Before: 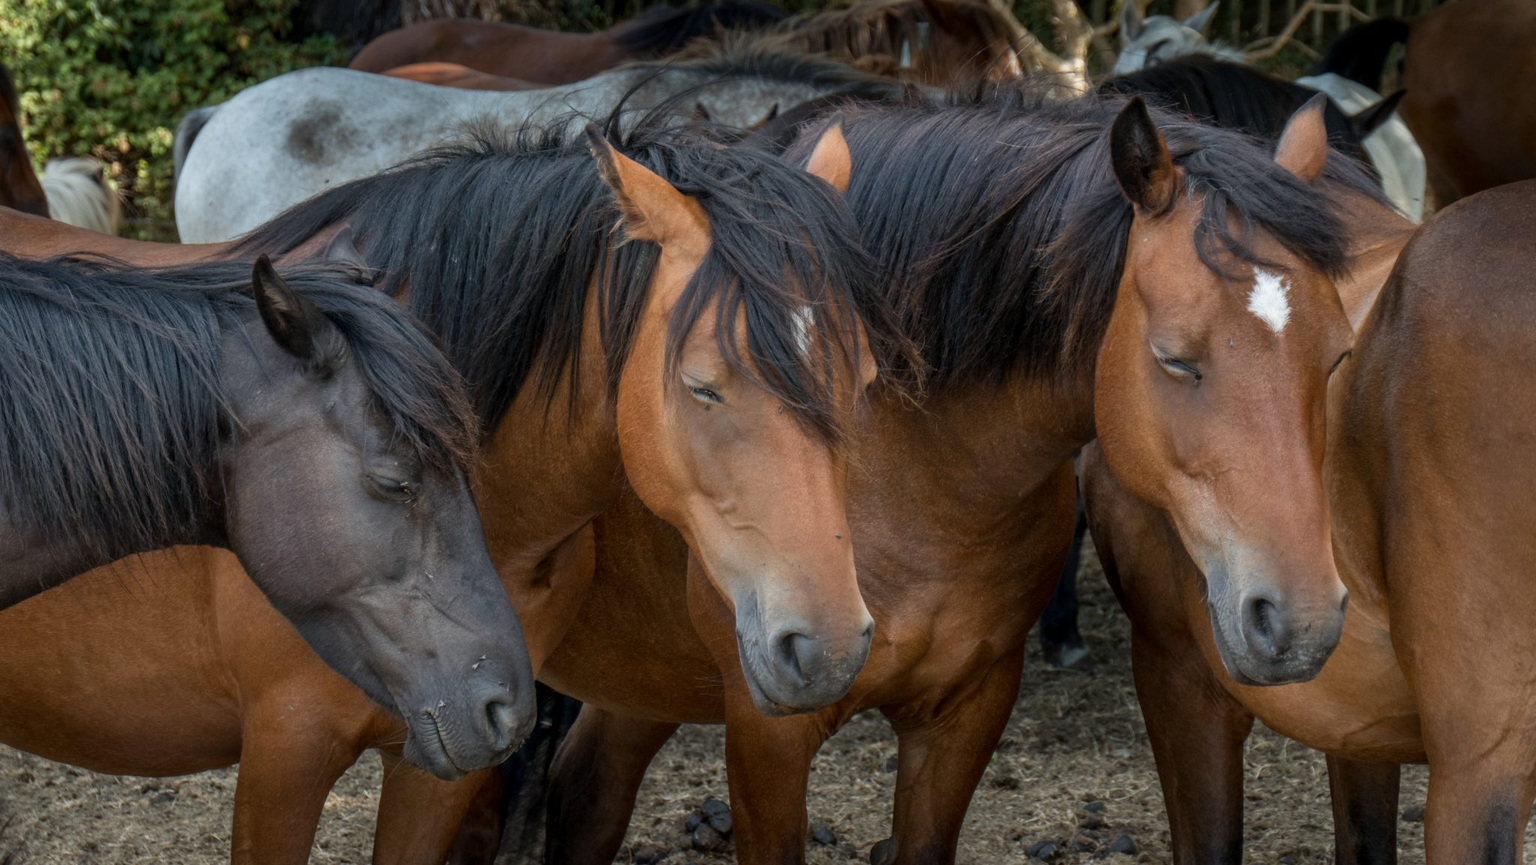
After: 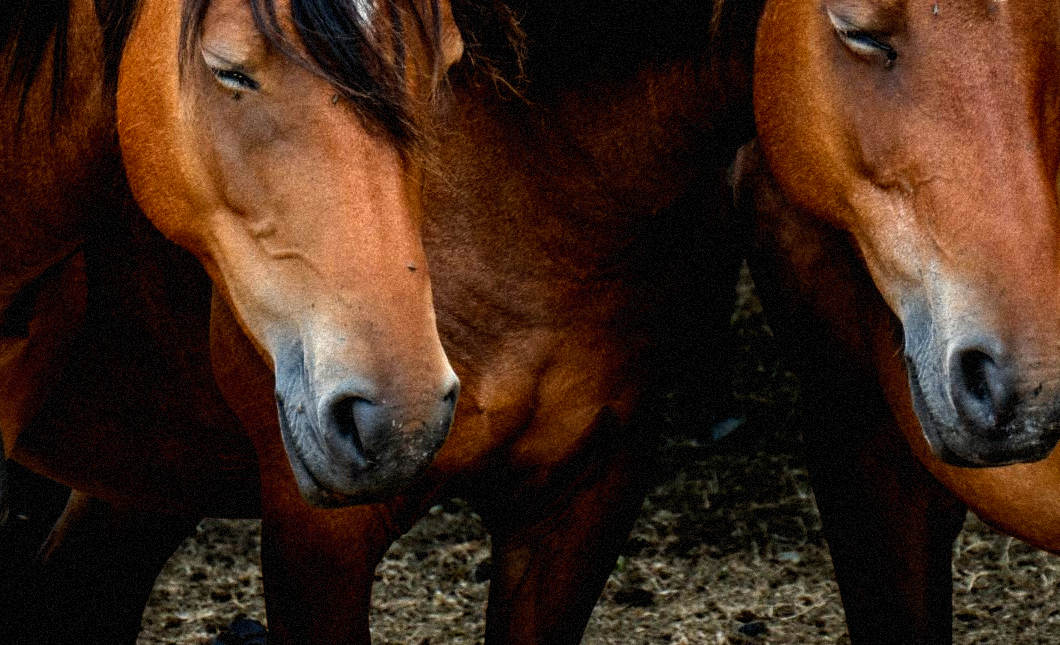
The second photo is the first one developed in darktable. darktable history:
haze removal: on, module defaults
filmic rgb: black relative exposure -8.2 EV, white relative exposure 2.2 EV, threshold 3 EV, hardness 7.11, latitude 85.74%, contrast 1.696, highlights saturation mix -4%, shadows ↔ highlights balance -2.69%, preserve chrominance no, color science v5 (2021), contrast in shadows safe, contrast in highlights safe, enable highlight reconstruction true
grain: coarseness 9.38 ISO, strength 34.99%, mid-tones bias 0%
crop: left 34.479%, top 38.822%, right 13.718%, bottom 5.172%
